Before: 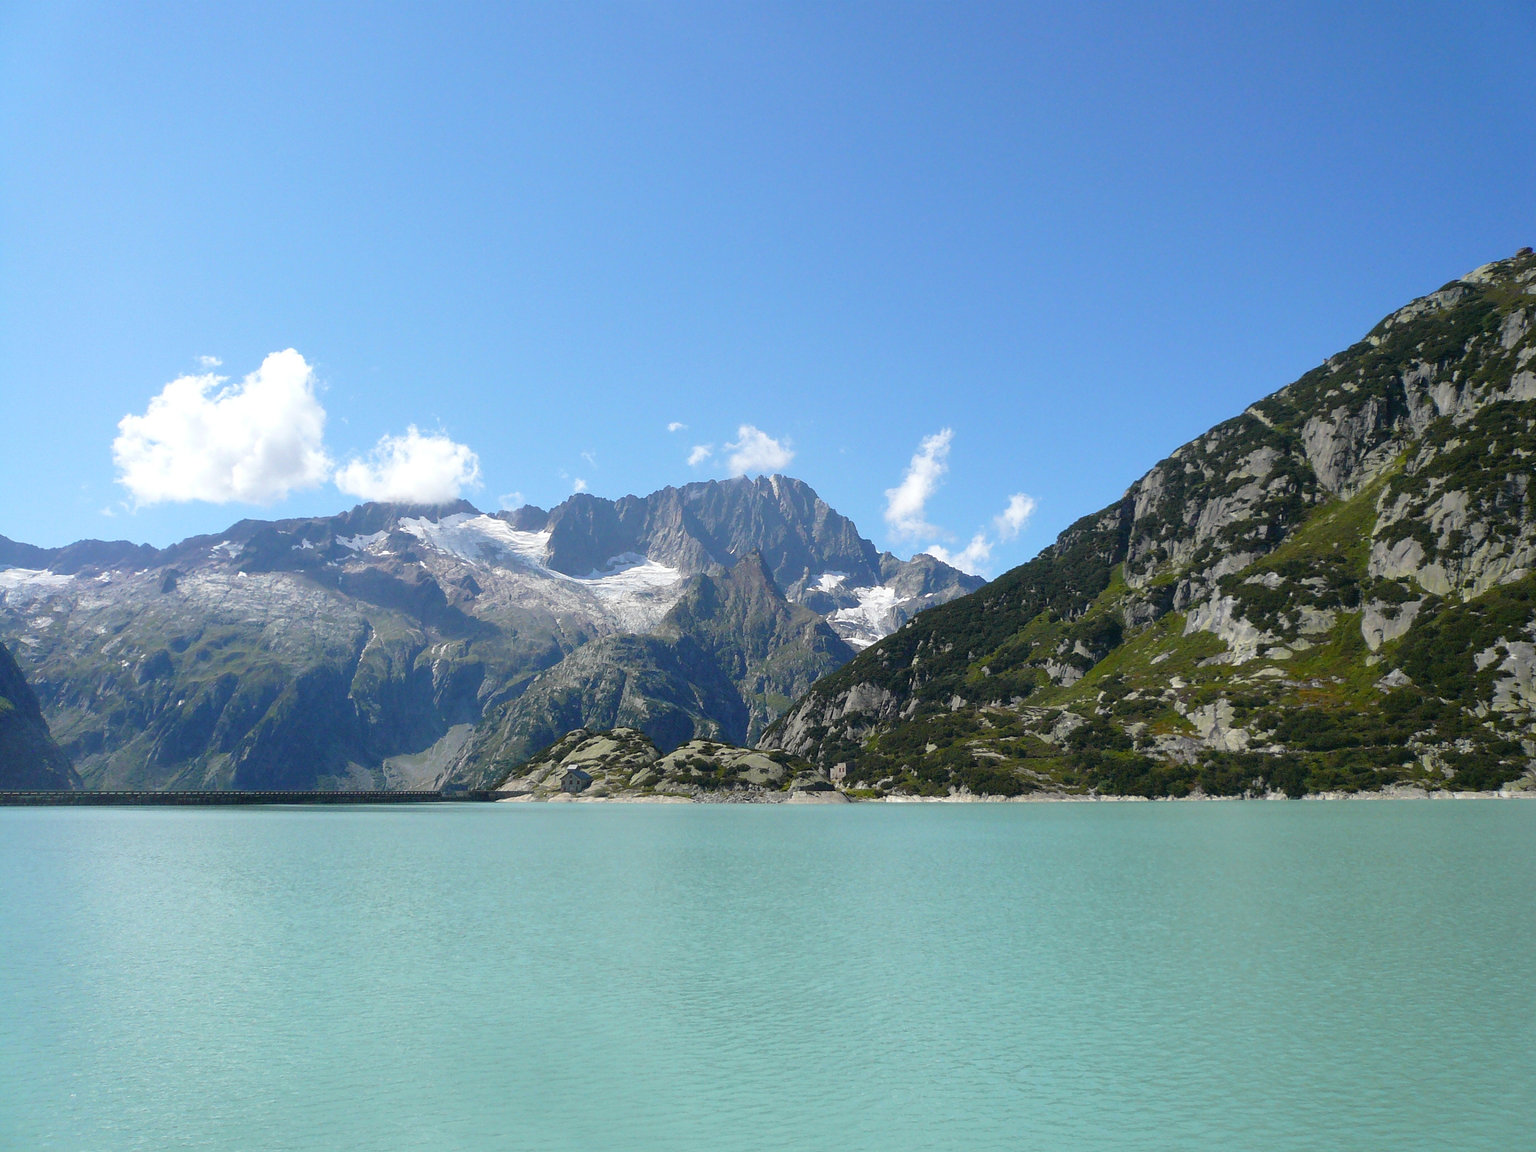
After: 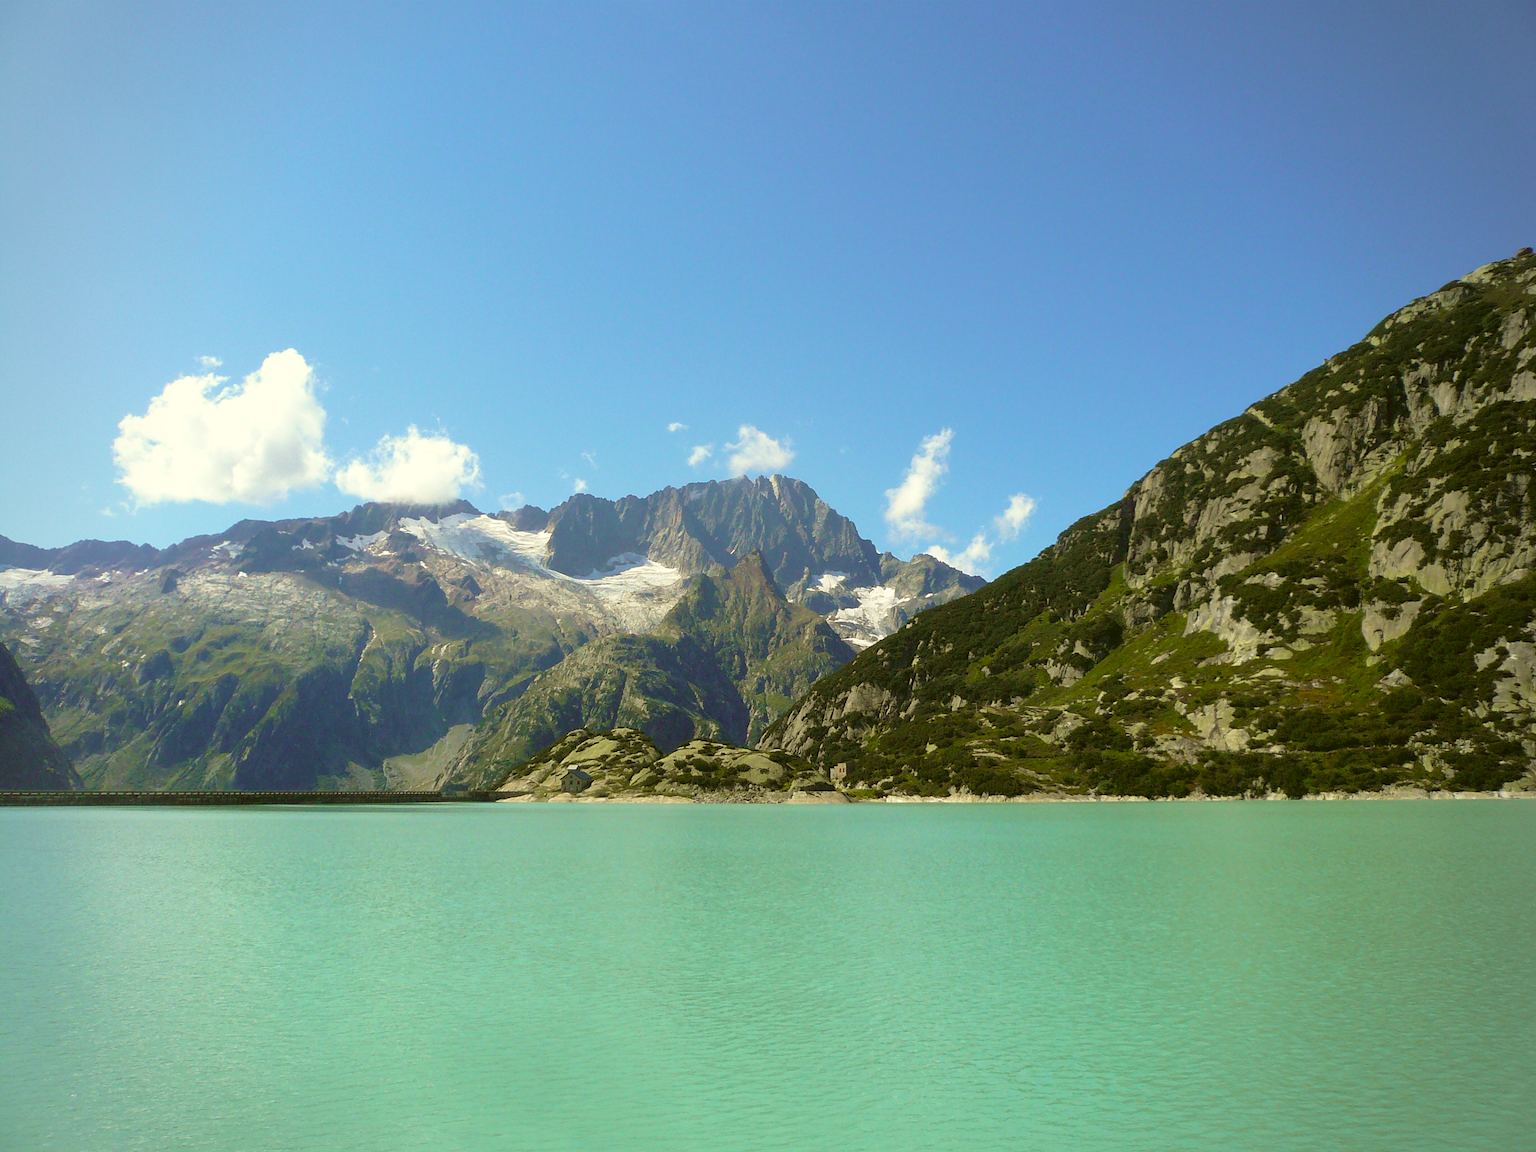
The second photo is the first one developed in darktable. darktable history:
velvia: strength 44.59%
vignetting: fall-off radius 94.85%, unbound false
color correction: highlights a* -1.58, highlights b* 10.05, shadows a* 0.436, shadows b* 18.63
